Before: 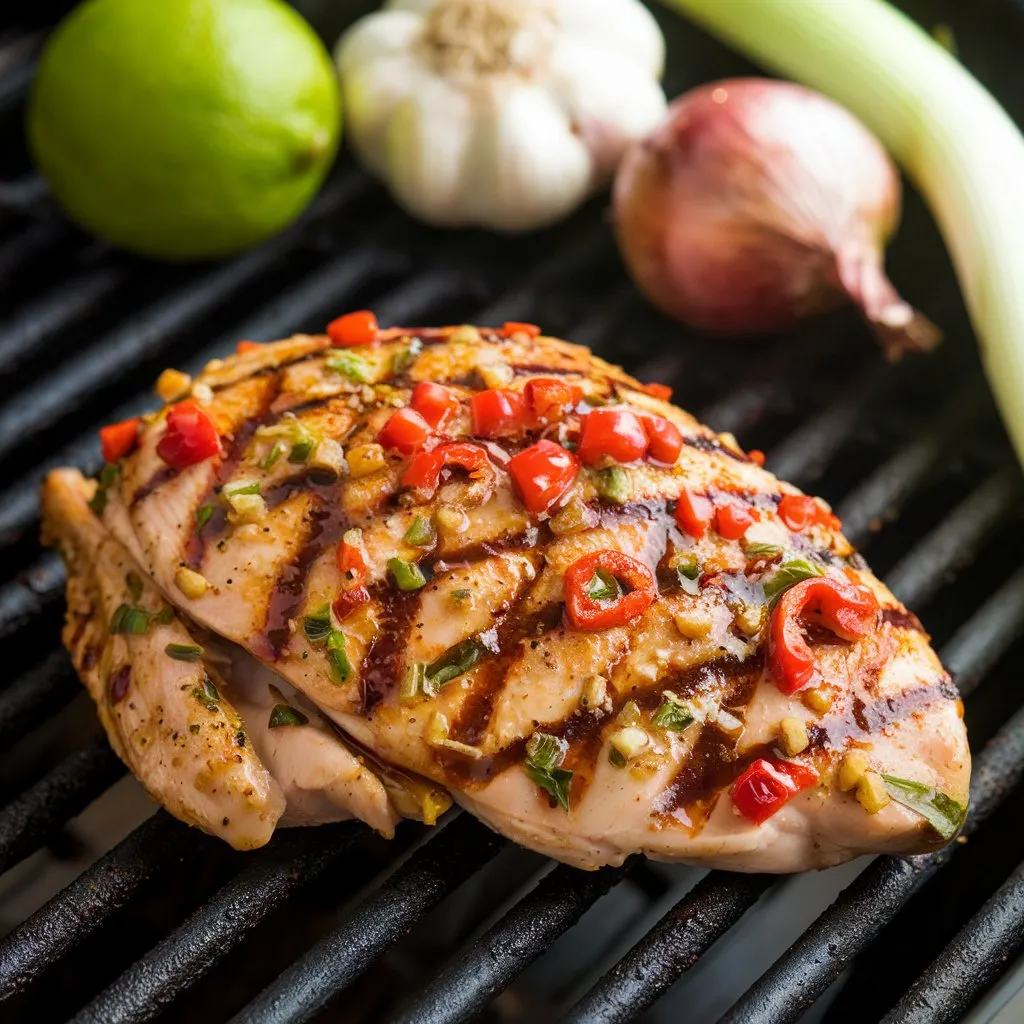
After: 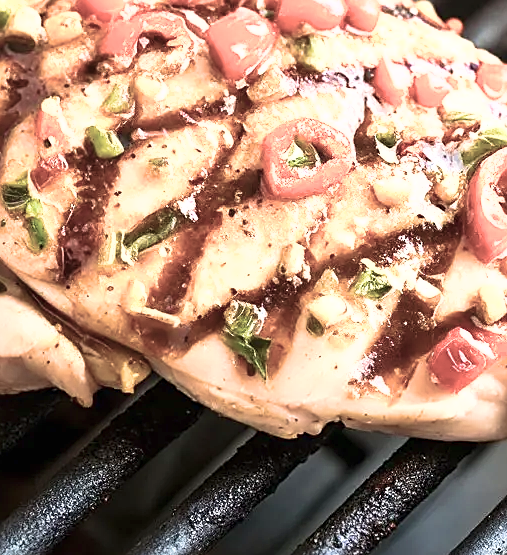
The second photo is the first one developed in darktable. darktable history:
color balance rgb: perceptual saturation grading › global saturation -28.573%, perceptual saturation grading › highlights -20.11%, perceptual saturation grading › mid-tones -23.583%, perceptual saturation grading › shadows -24.881%, global vibrance 9.673%
sharpen: on, module defaults
shadows and highlights: shadows 1.03, highlights 40.28
exposure: black level correction 0, exposure 1.1 EV, compensate highlight preservation false
velvia: strength 73.44%
tone equalizer: on, module defaults
crop: left 29.544%, top 42.235%, right 20.869%, bottom 3.498%
contrast brightness saturation: contrast 0.097, brightness 0.015, saturation 0.015
